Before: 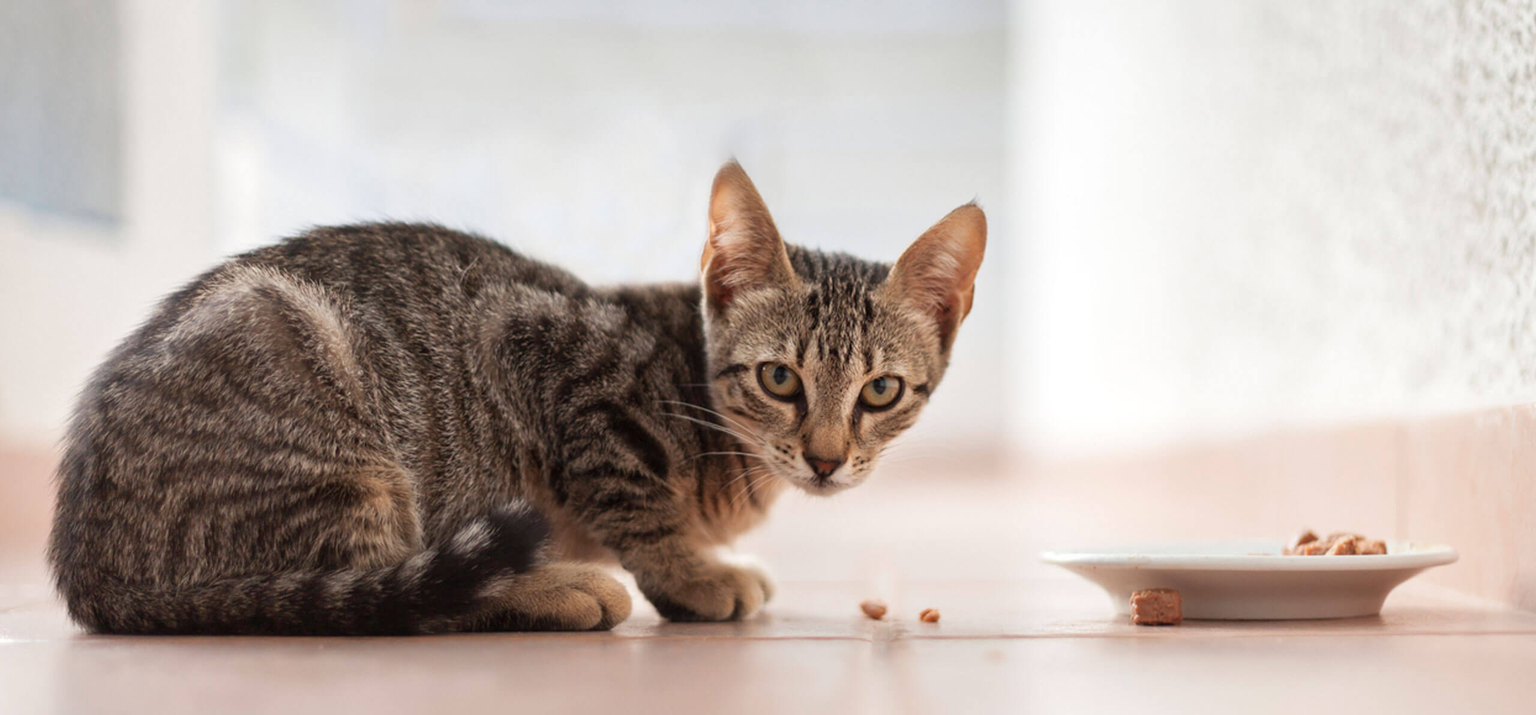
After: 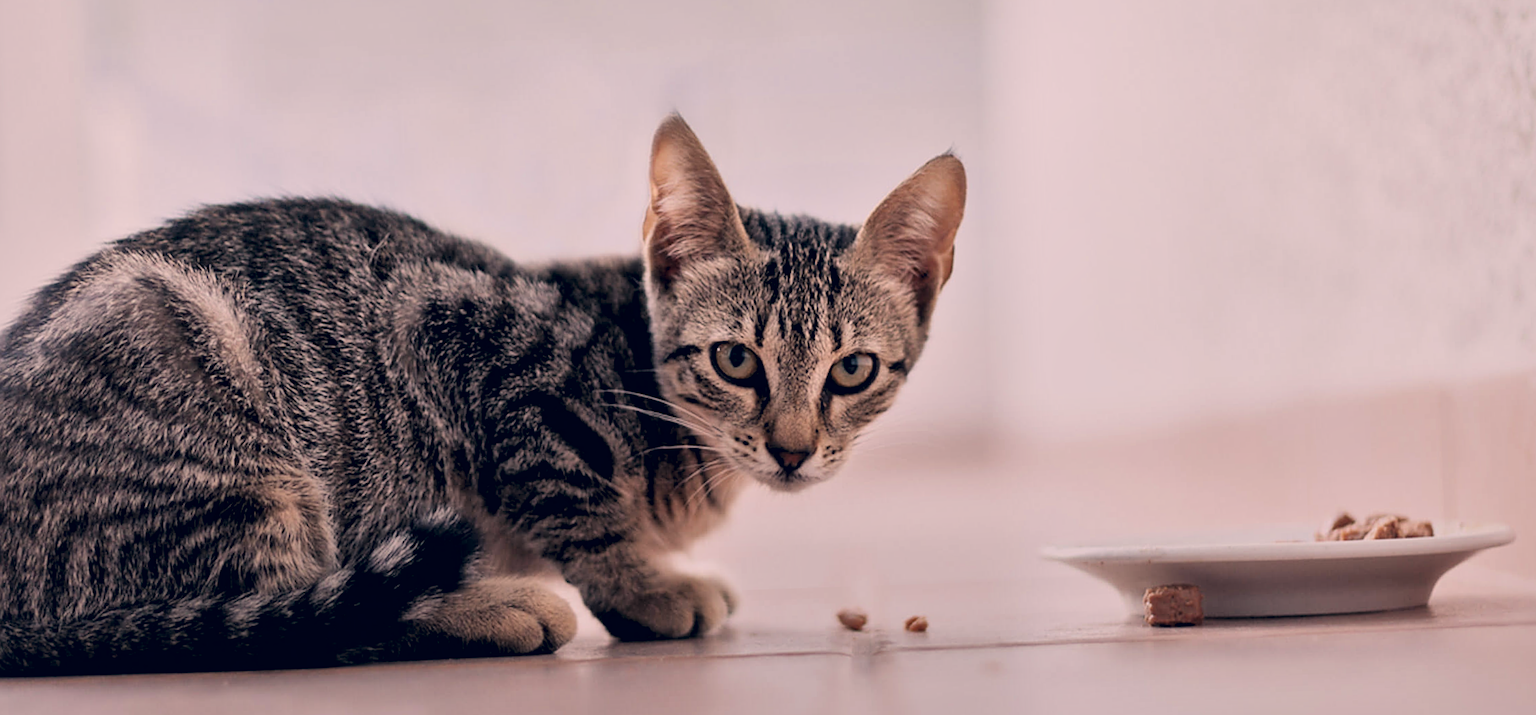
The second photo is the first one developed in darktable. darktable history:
crop and rotate: angle 1.96°, left 5.673%, top 5.673%
graduated density: rotation -180°, offset 27.42
sharpen: on, module defaults
color correction: highlights a* 14.46, highlights b* 5.85, shadows a* -5.53, shadows b* -15.24, saturation 0.85
local contrast: mode bilateral grid, contrast 25, coarseness 60, detail 151%, midtone range 0.2
filmic rgb: black relative exposure -7.48 EV, white relative exposure 4.83 EV, hardness 3.4, color science v6 (2022)
